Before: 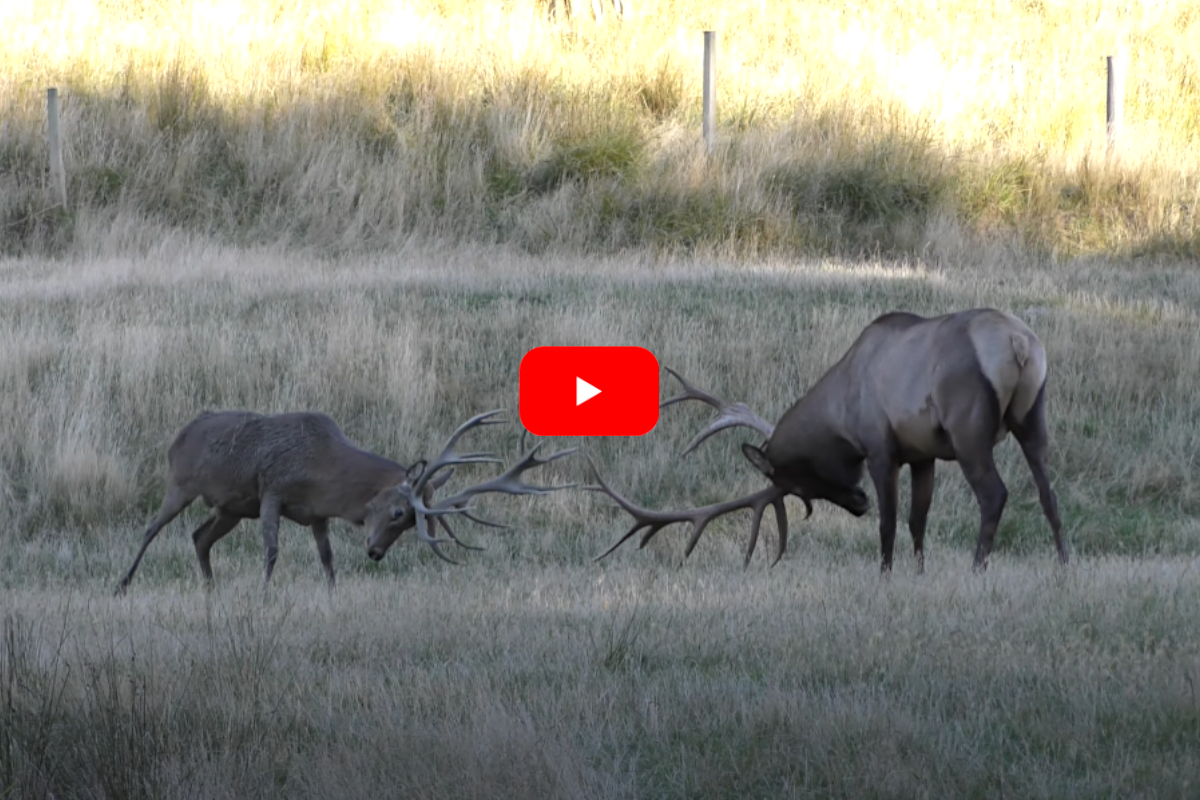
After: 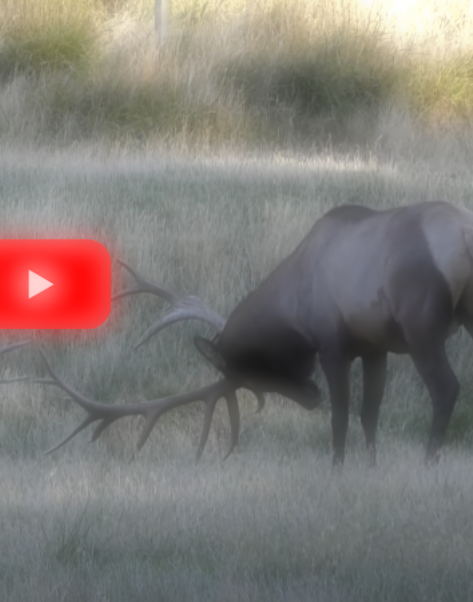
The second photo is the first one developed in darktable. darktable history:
soften: on, module defaults
crop: left 45.721%, top 13.393%, right 14.118%, bottom 10.01%
haze removal: strength -0.1, adaptive false
rotate and perspective: crop left 0, crop top 0
shadows and highlights: shadows -88.03, highlights -35.45, shadows color adjustment 99.15%, highlights color adjustment 0%, soften with gaussian
